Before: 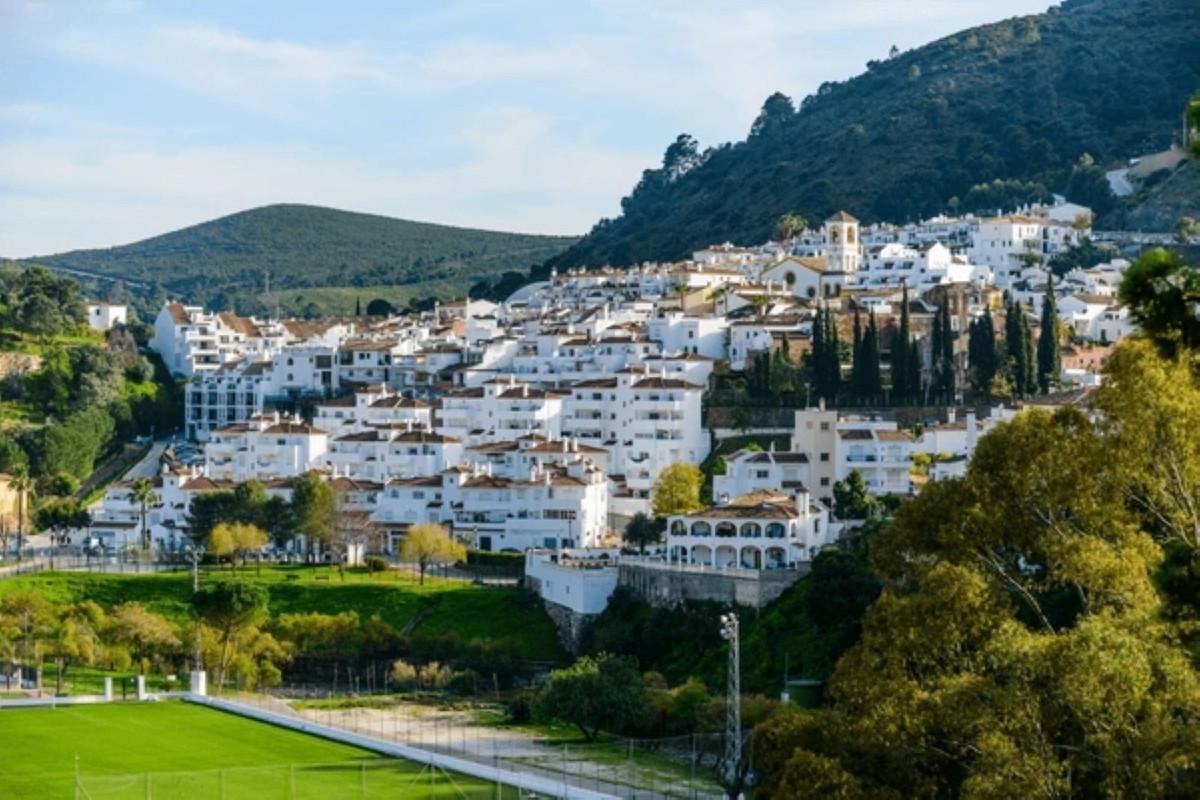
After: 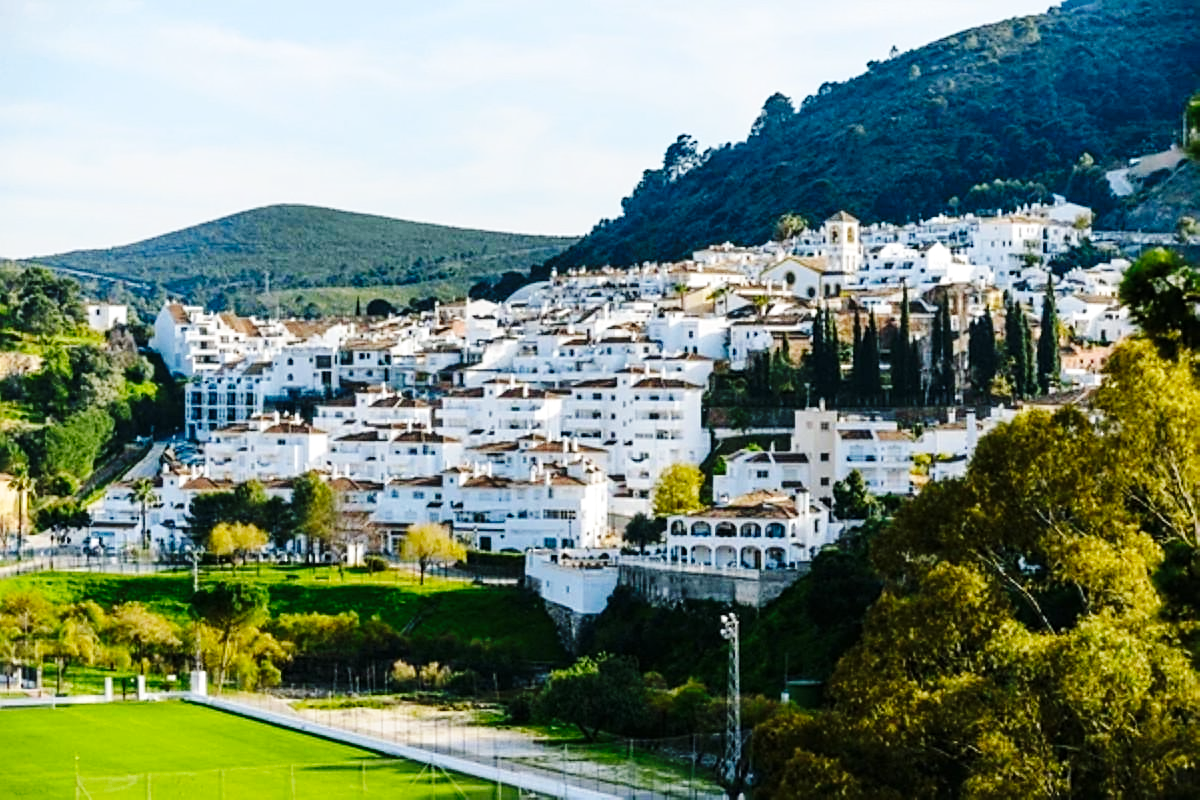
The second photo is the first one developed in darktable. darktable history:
exposure: exposure 0.126 EV, compensate highlight preservation false
base curve: curves: ch0 [(0, 0) (0.036, 0.025) (0.121, 0.166) (0.206, 0.329) (0.605, 0.79) (1, 1)], preserve colors none
sharpen: on, module defaults
